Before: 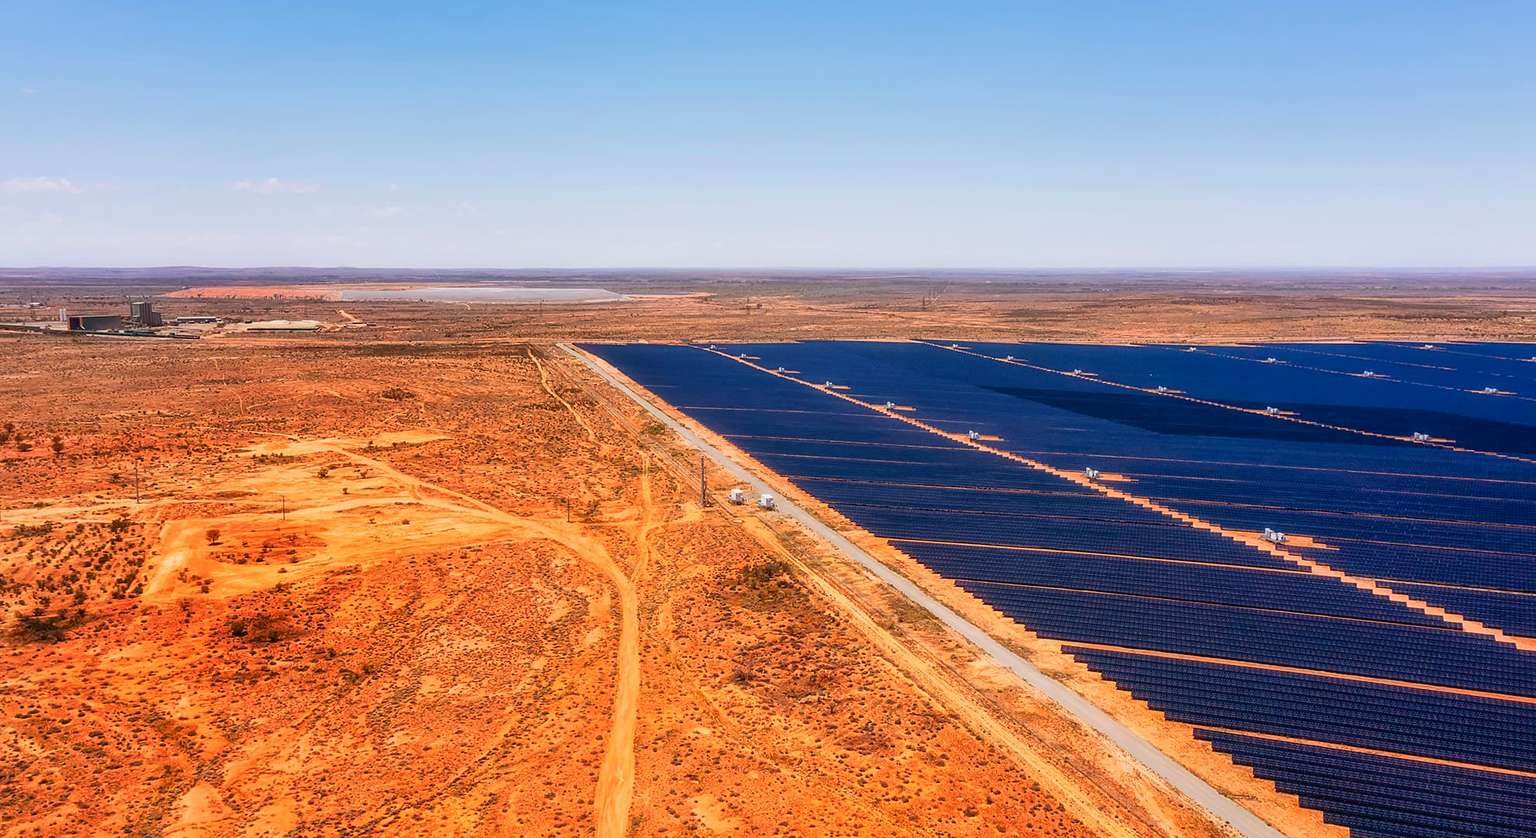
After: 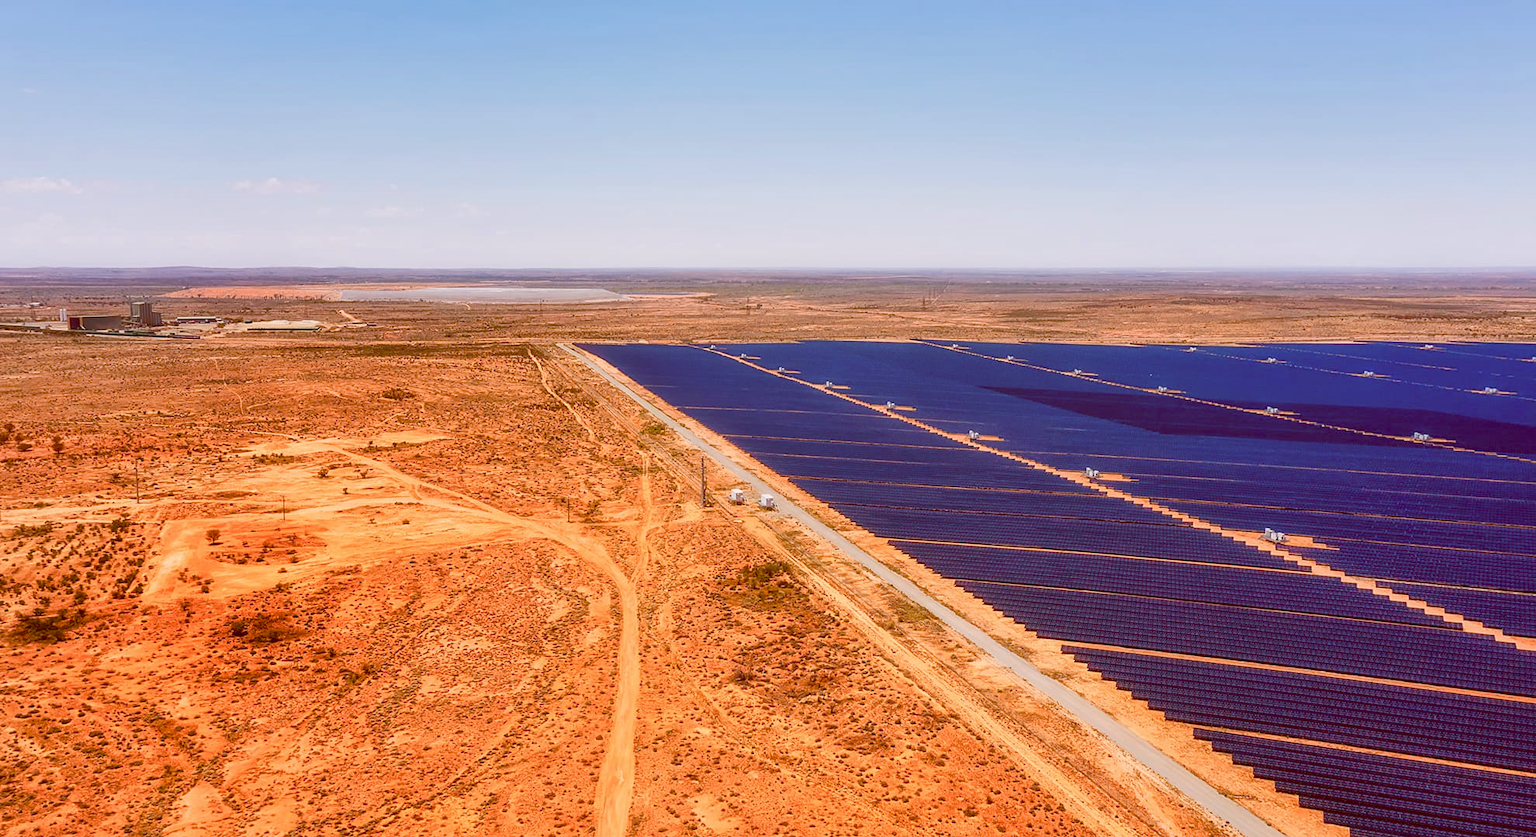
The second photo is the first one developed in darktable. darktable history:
color balance rgb: shadows lift › chroma 2%, shadows lift › hue 250°, power › hue 326.4°, highlights gain › chroma 2%, highlights gain › hue 64.8°, global offset › luminance 0.5%, global offset › hue 58.8°, perceptual saturation grading › highlights -25%, perceptual saturation grading › shadows 30%, global vibrance 15%
color balance: lift [1, 1.011, 0.999, 0.989], gamma [1.109, 1.045, 1.039, 0.955], gain [0.917, 0.936, 0.952, 1.064], contrast 2.32%, contrast fulcrum 19%, output saturation 101%
